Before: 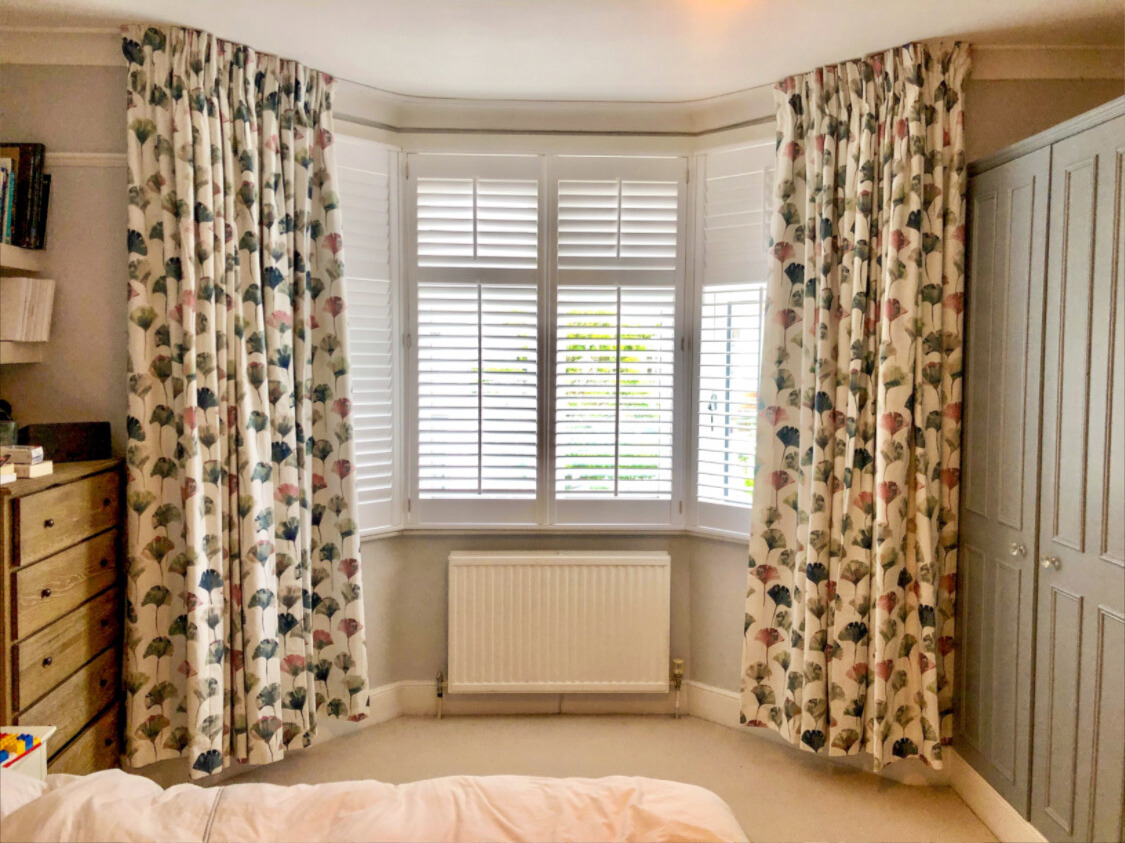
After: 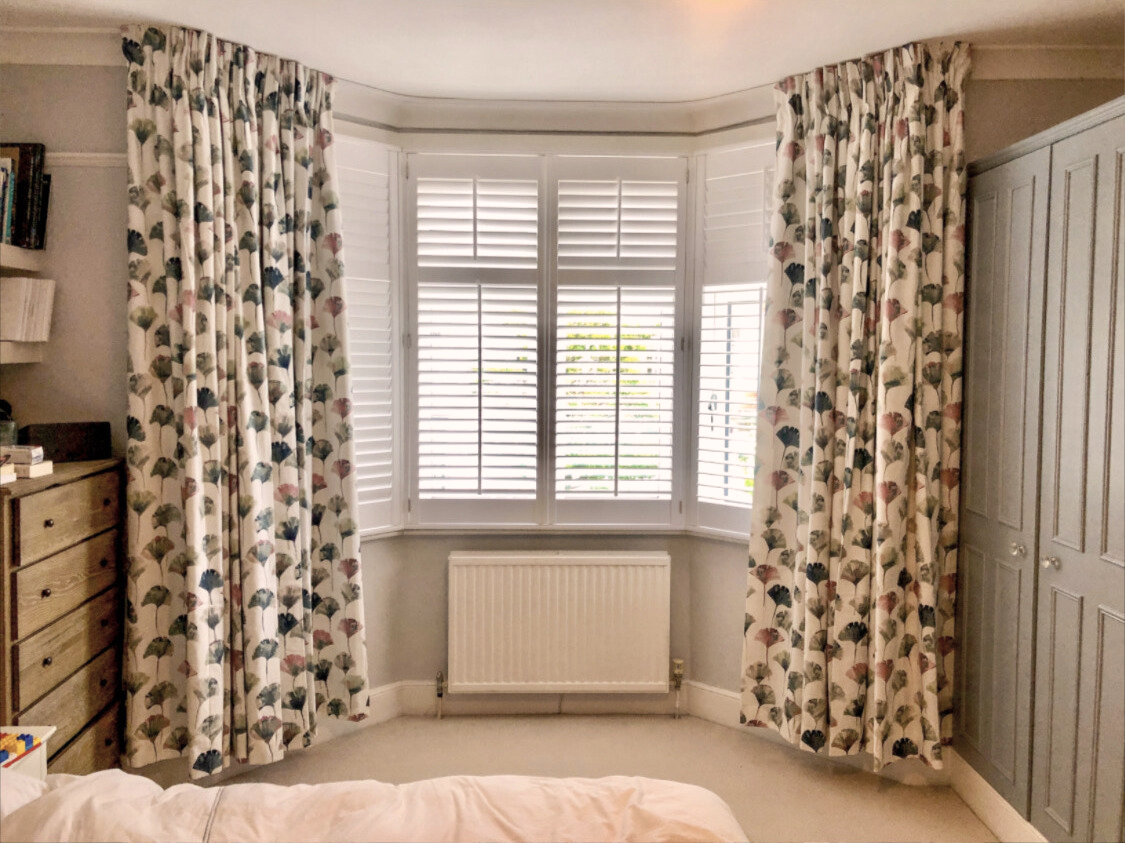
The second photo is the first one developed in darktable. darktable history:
color correction: highlights a* 5.56, highlights b* 5.15, saturation 0.667
